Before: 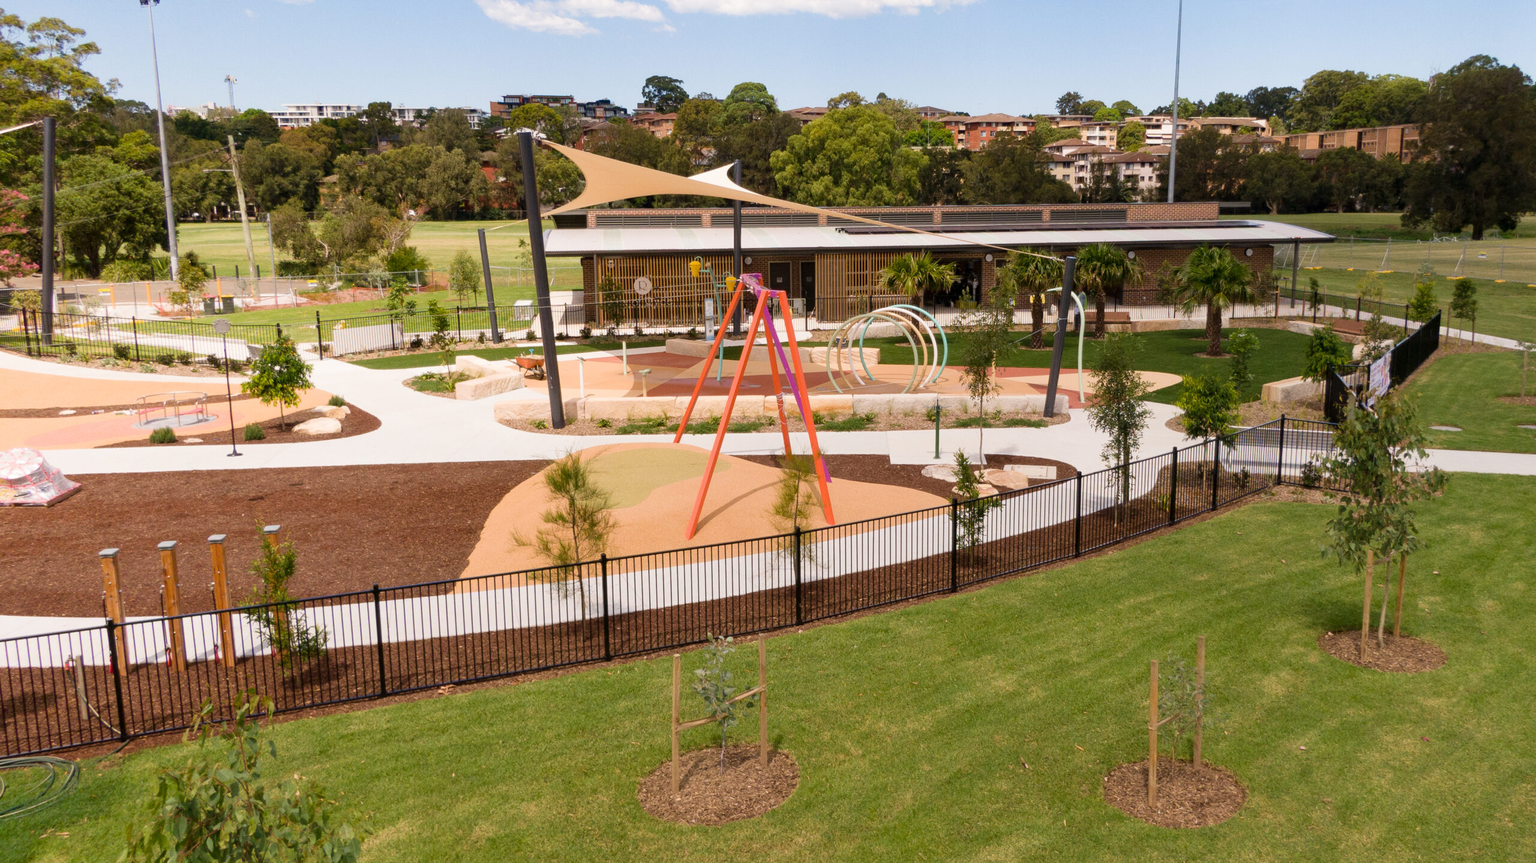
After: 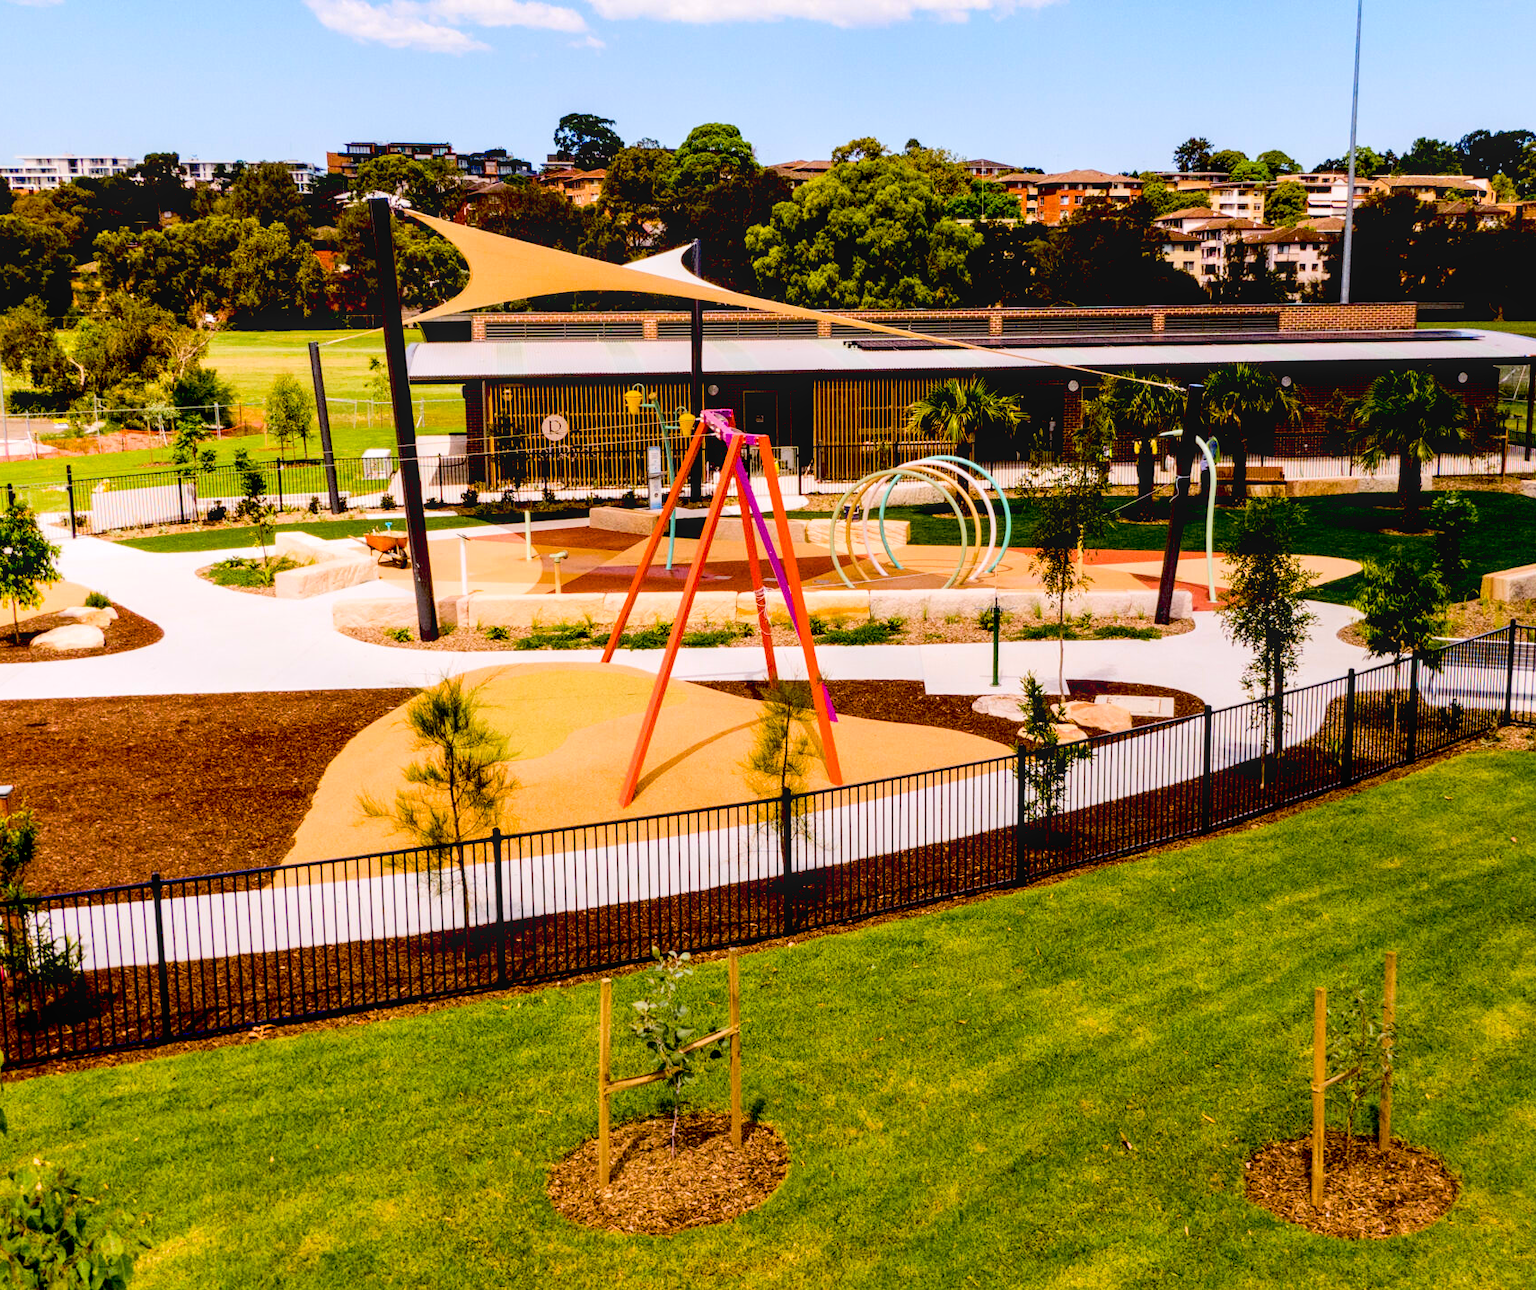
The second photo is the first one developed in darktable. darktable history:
crop and rotate: left 17.732%, right 15.423%
local contrast: detail 130%
color balance rgb: perceptual saturation grading › global saturation 25%, perceptual brilliance grading › mid-tones 10%, perceptual brilliance grading › shadows 15%, global vibrance 20%
tone curve: curves: ch0 [(0, 0.032) (0.181, 0.156) (0.751, 0.829) (1, 1)], color space Lab, linked channels, preserve colors none
exposure: black level correction 0.056, compensate highlight preservation false
white balance: red 1.004, blue 1.024
